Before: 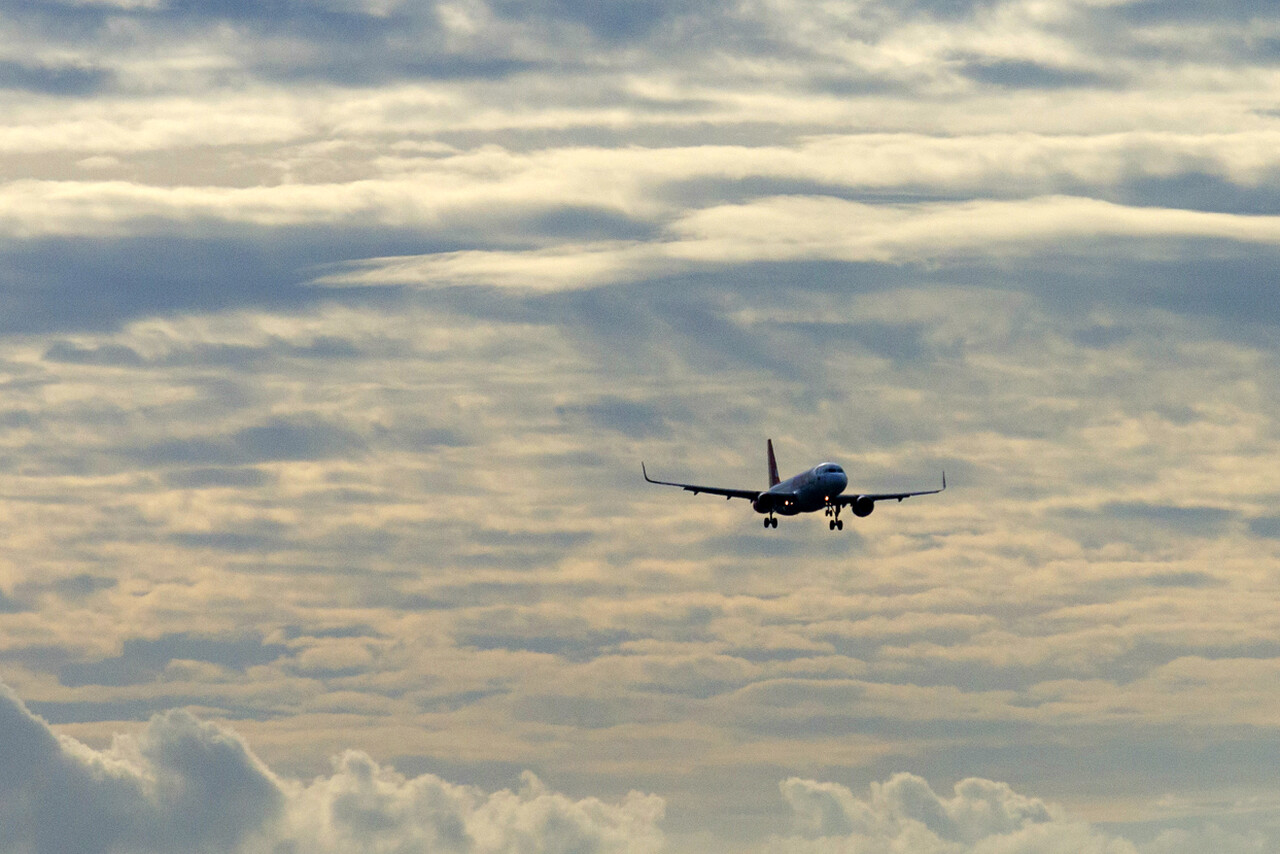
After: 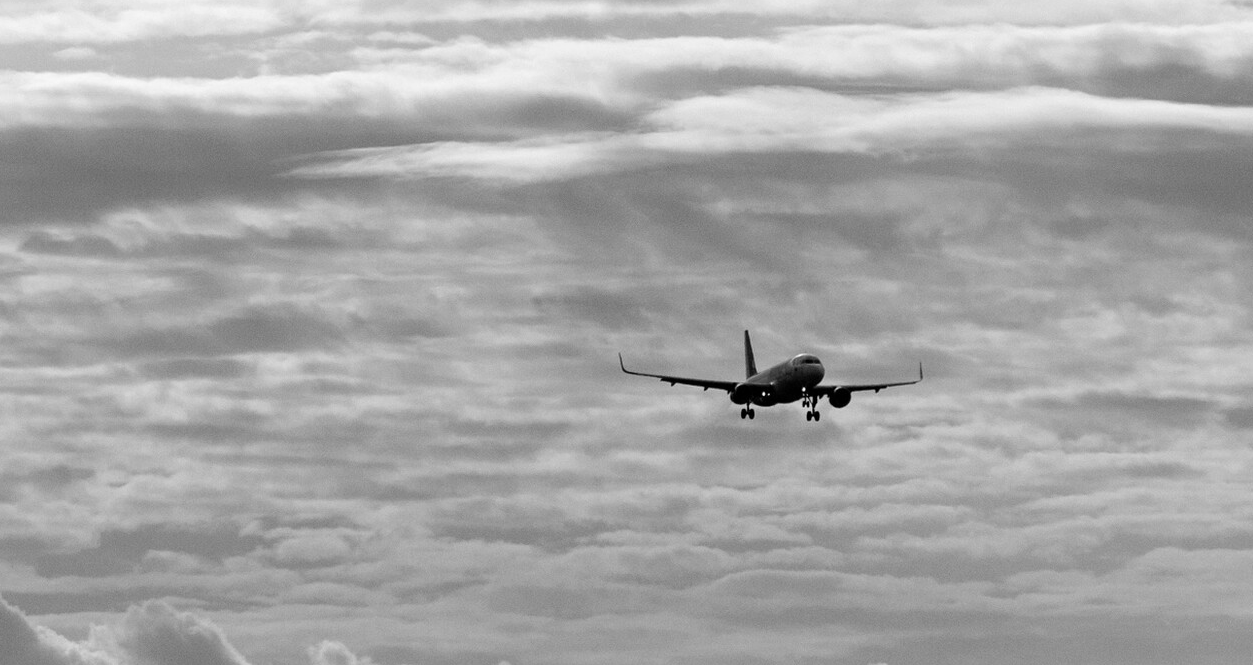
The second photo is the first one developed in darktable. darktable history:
crop and rotate: left 1.814%, top 12.818%, right 0.25%, bottom 9.225%
color calibration: illuminant as shot in camera, x 0.442, y 0.413, temperature 2903.13 K
white balance: red 1.127, blue 0.943
monochrome: a 32, b 64, size 2.3
